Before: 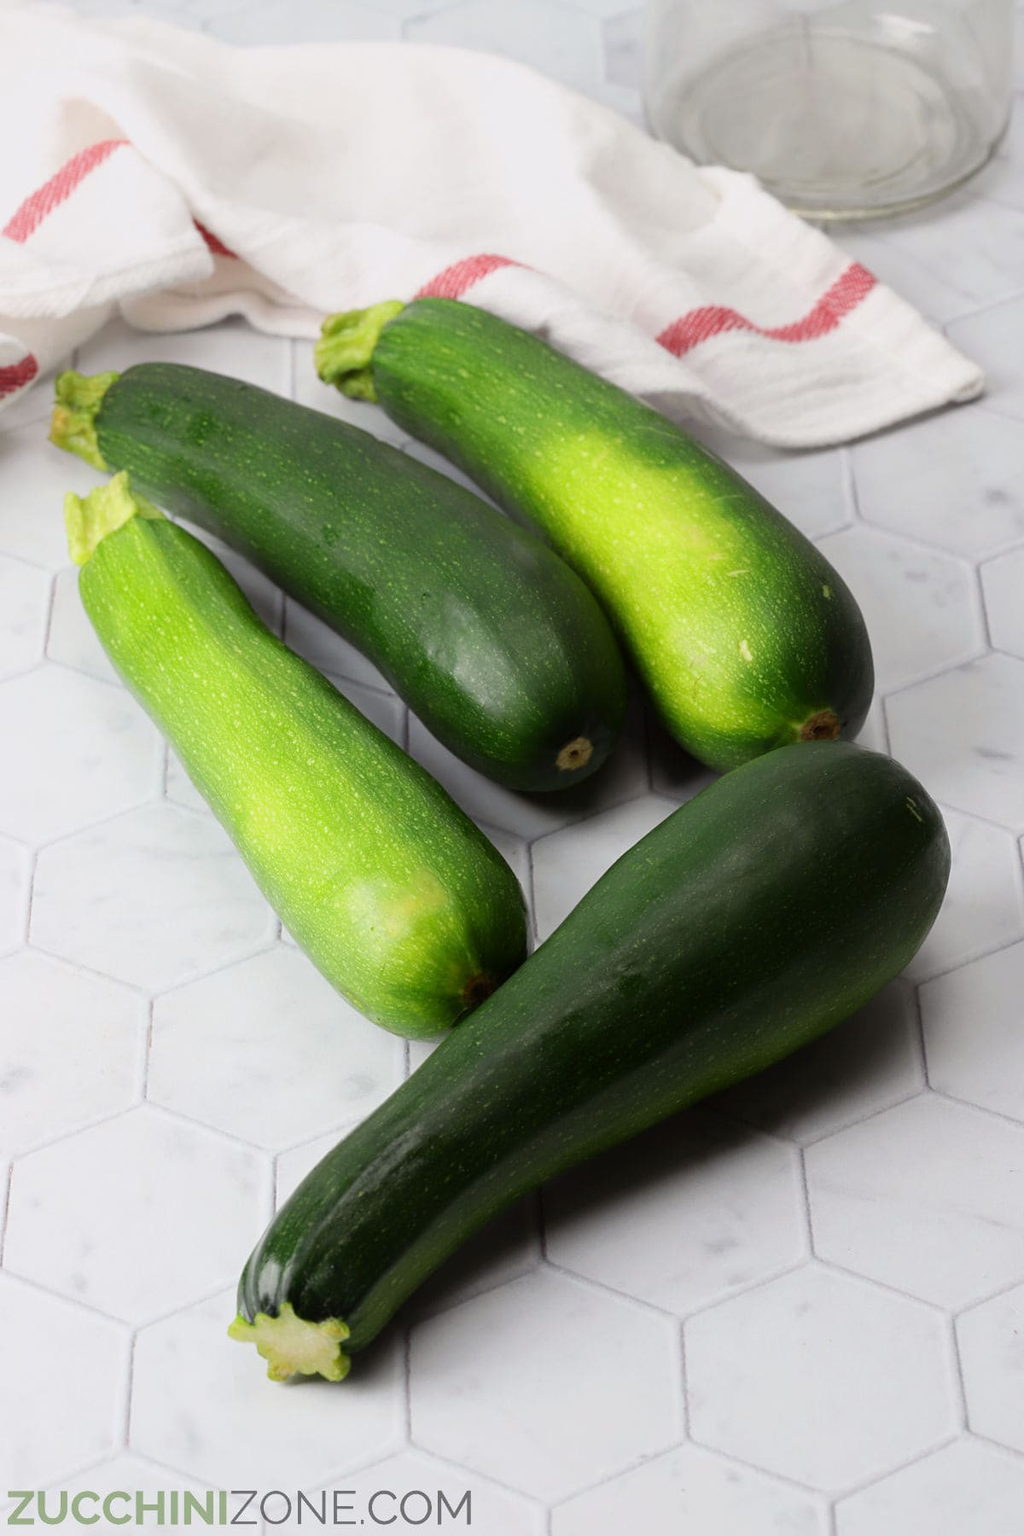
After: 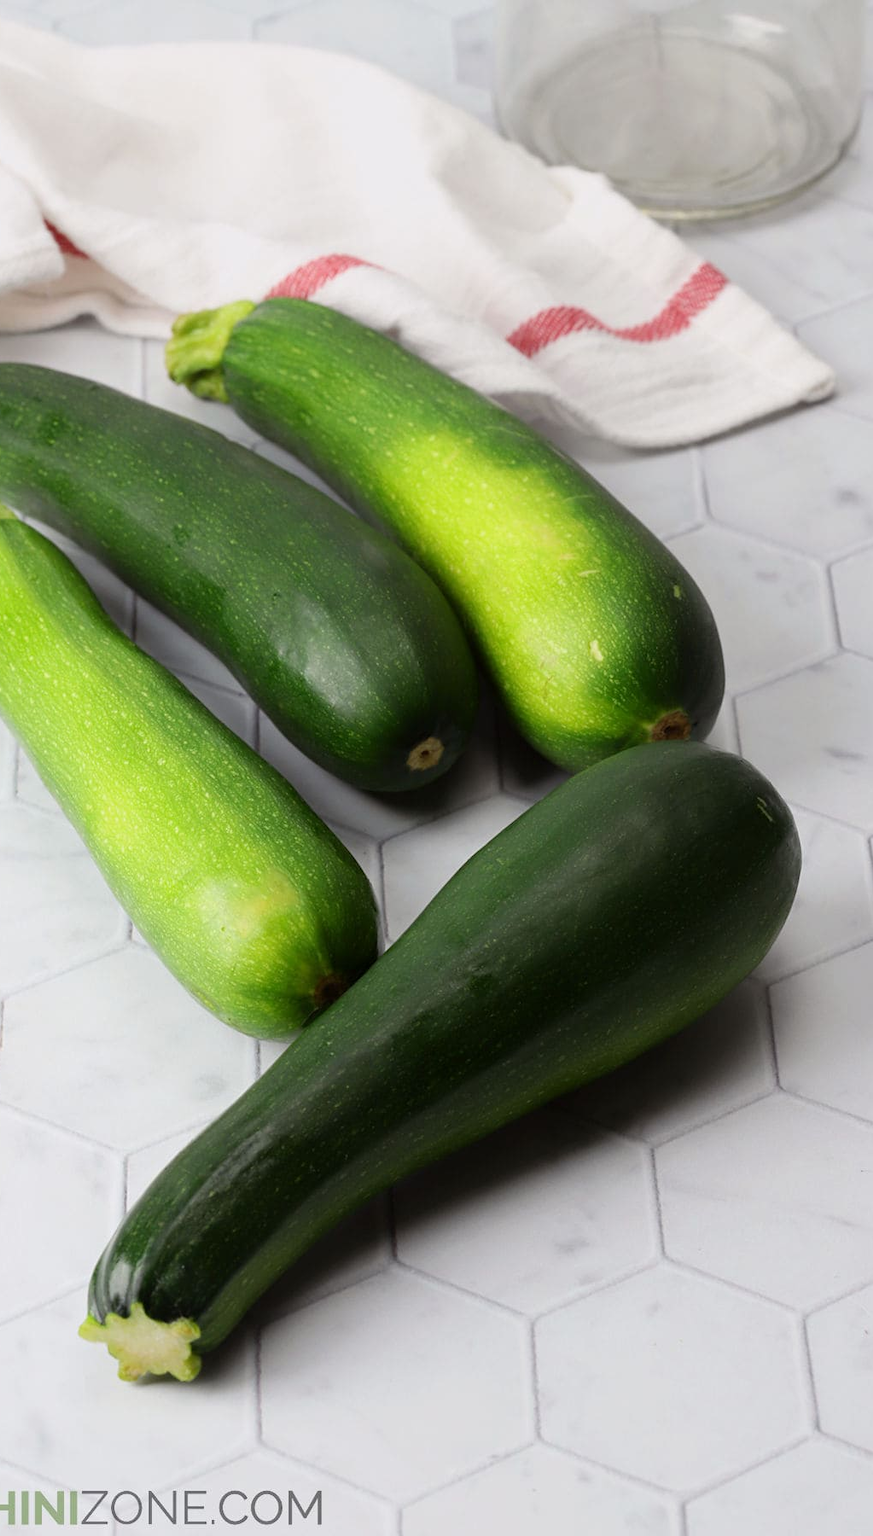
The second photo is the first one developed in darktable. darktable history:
crop and rotate: left 14.595%
